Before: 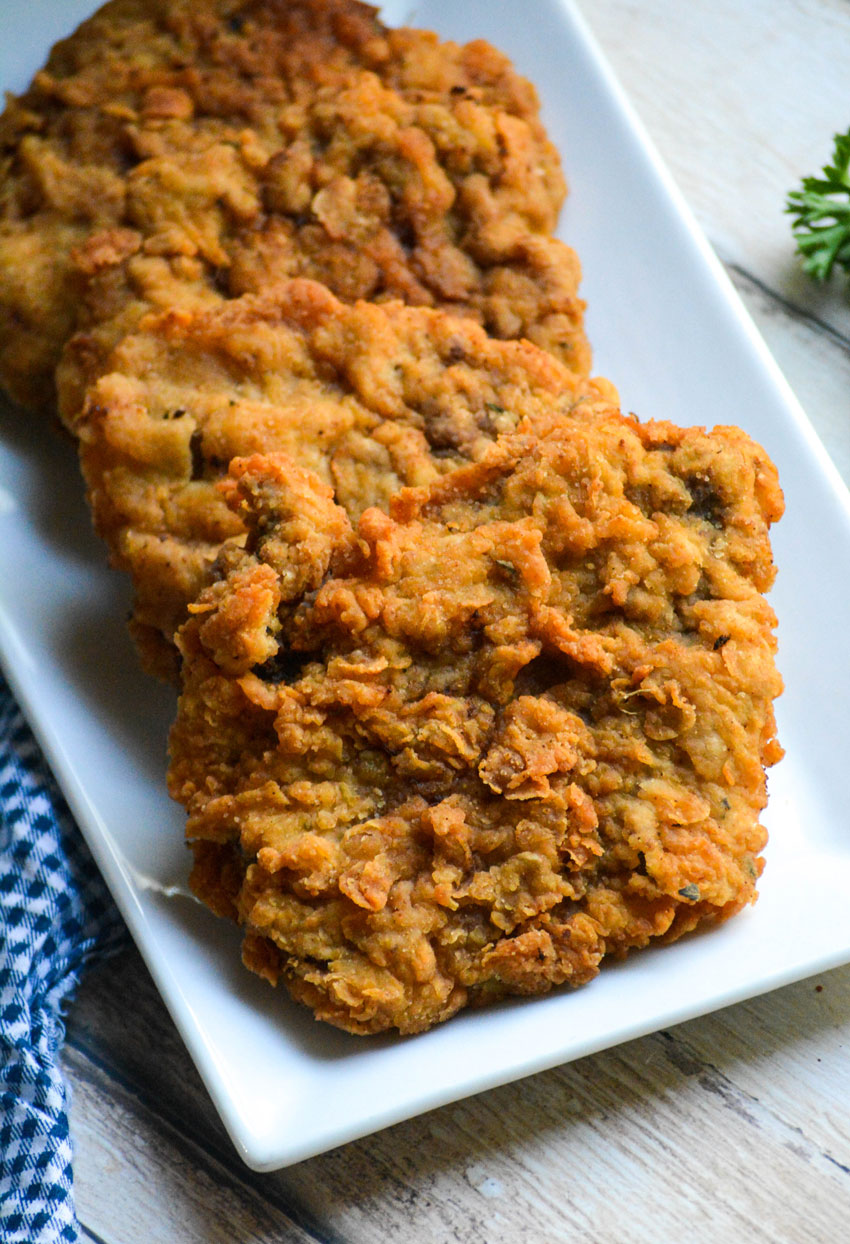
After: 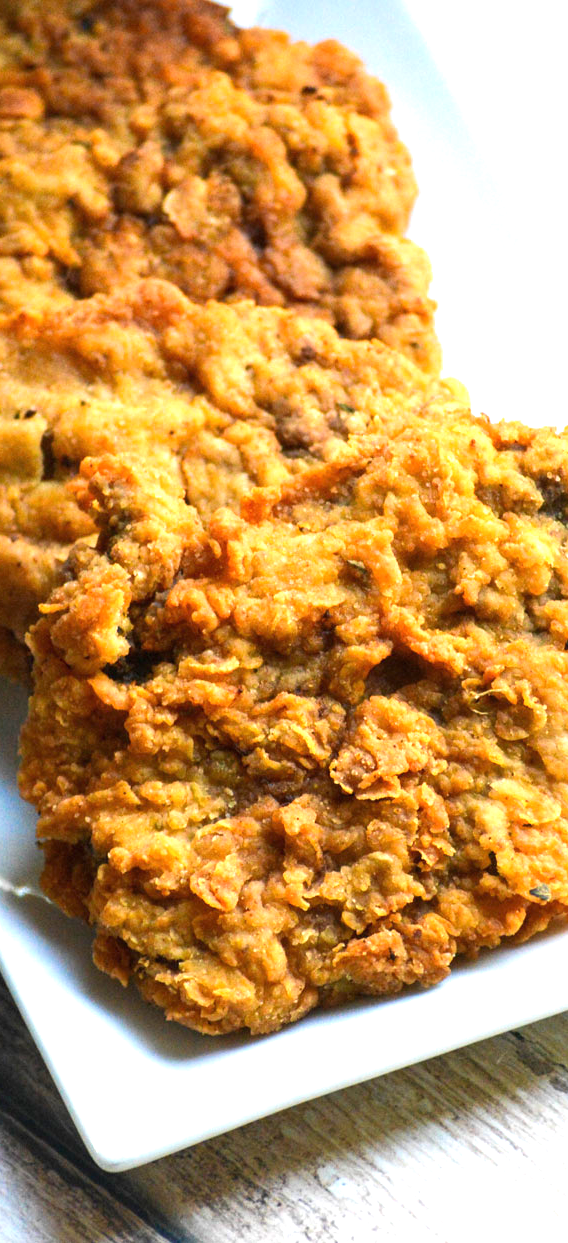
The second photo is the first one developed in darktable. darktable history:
crop and rotate: left 17.732%, right 15.423%
exposure: black level correction 0, exposure 0.9 EV, compensate highlight preservation false
velvia: on, module defaults
